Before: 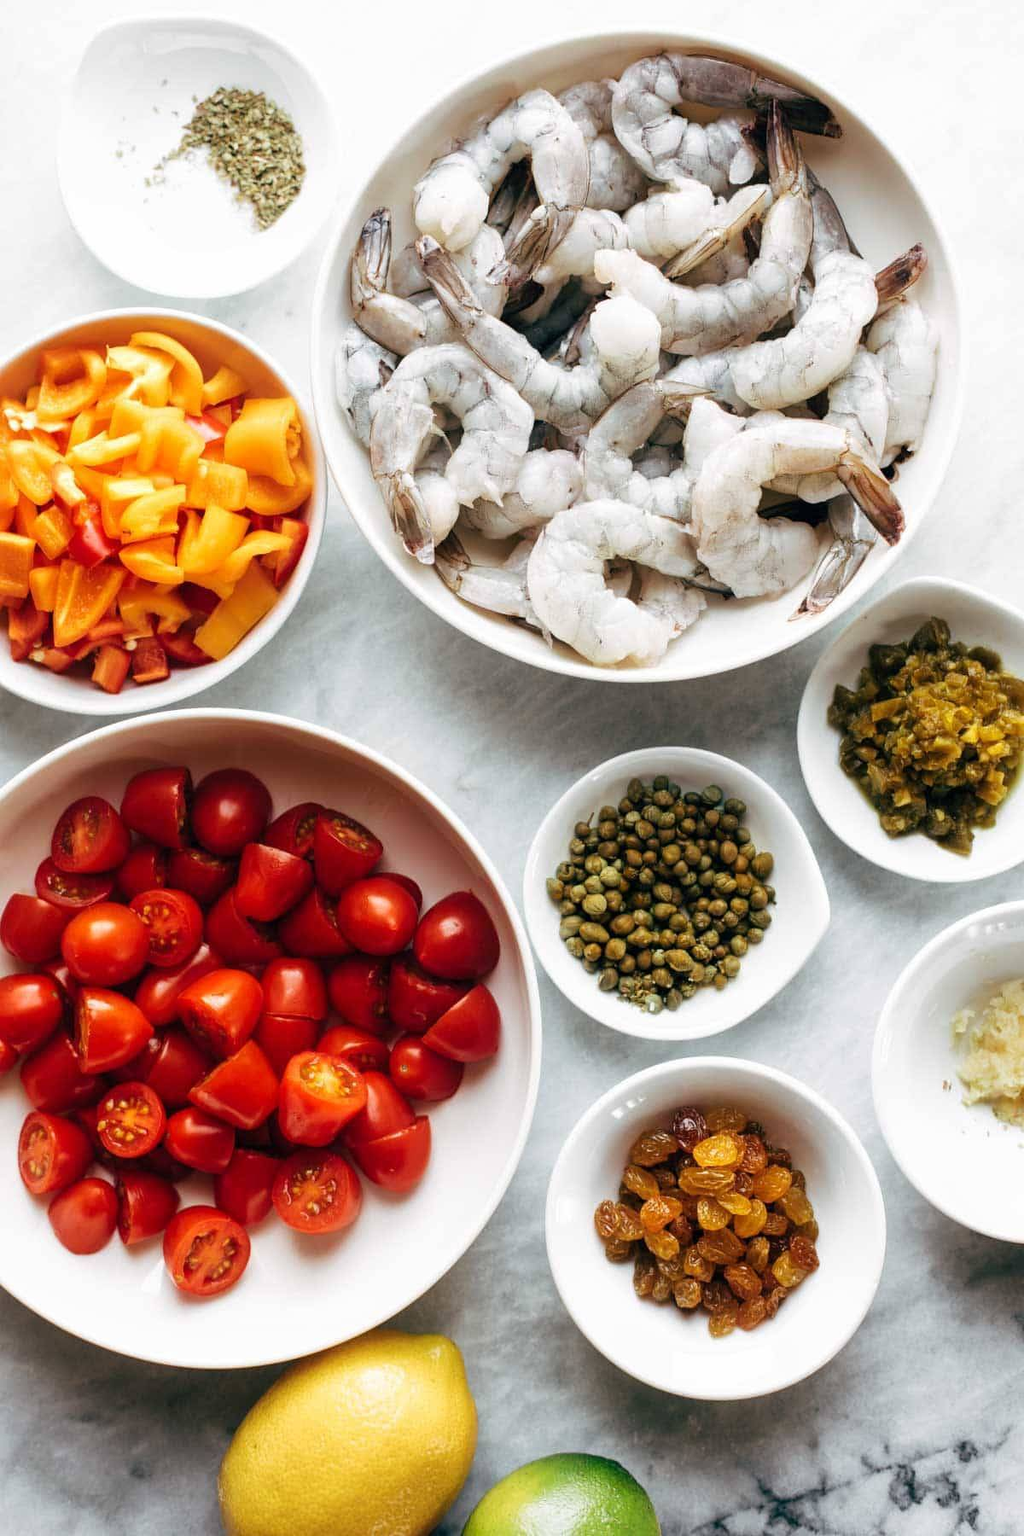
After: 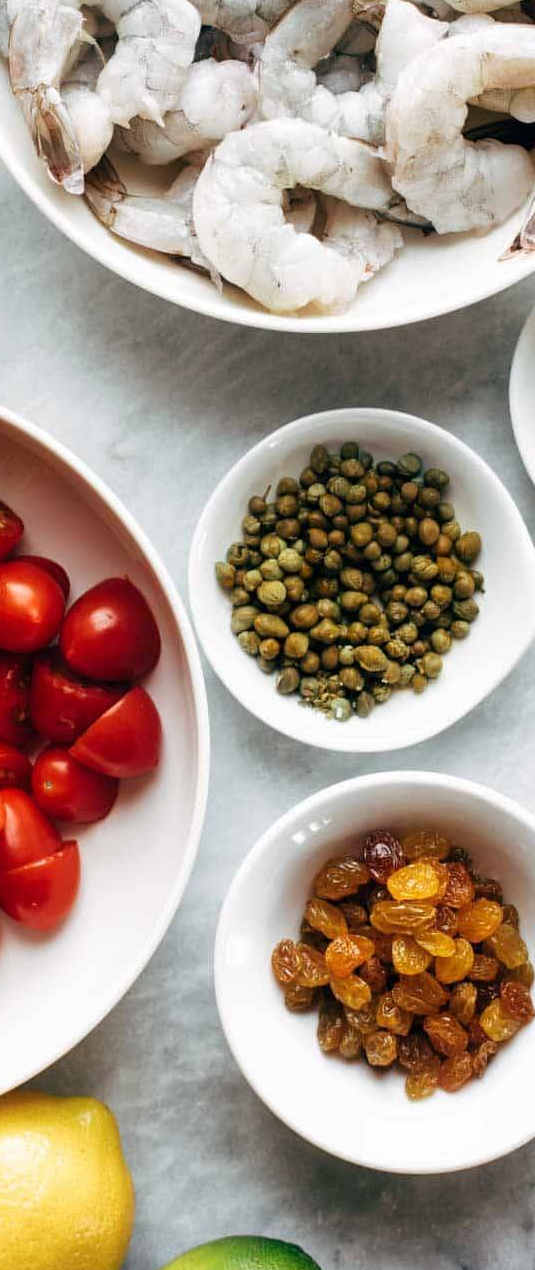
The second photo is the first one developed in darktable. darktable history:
crop: left 35.428%, top 25.967%, right 19.921%, bottom 3.424%
